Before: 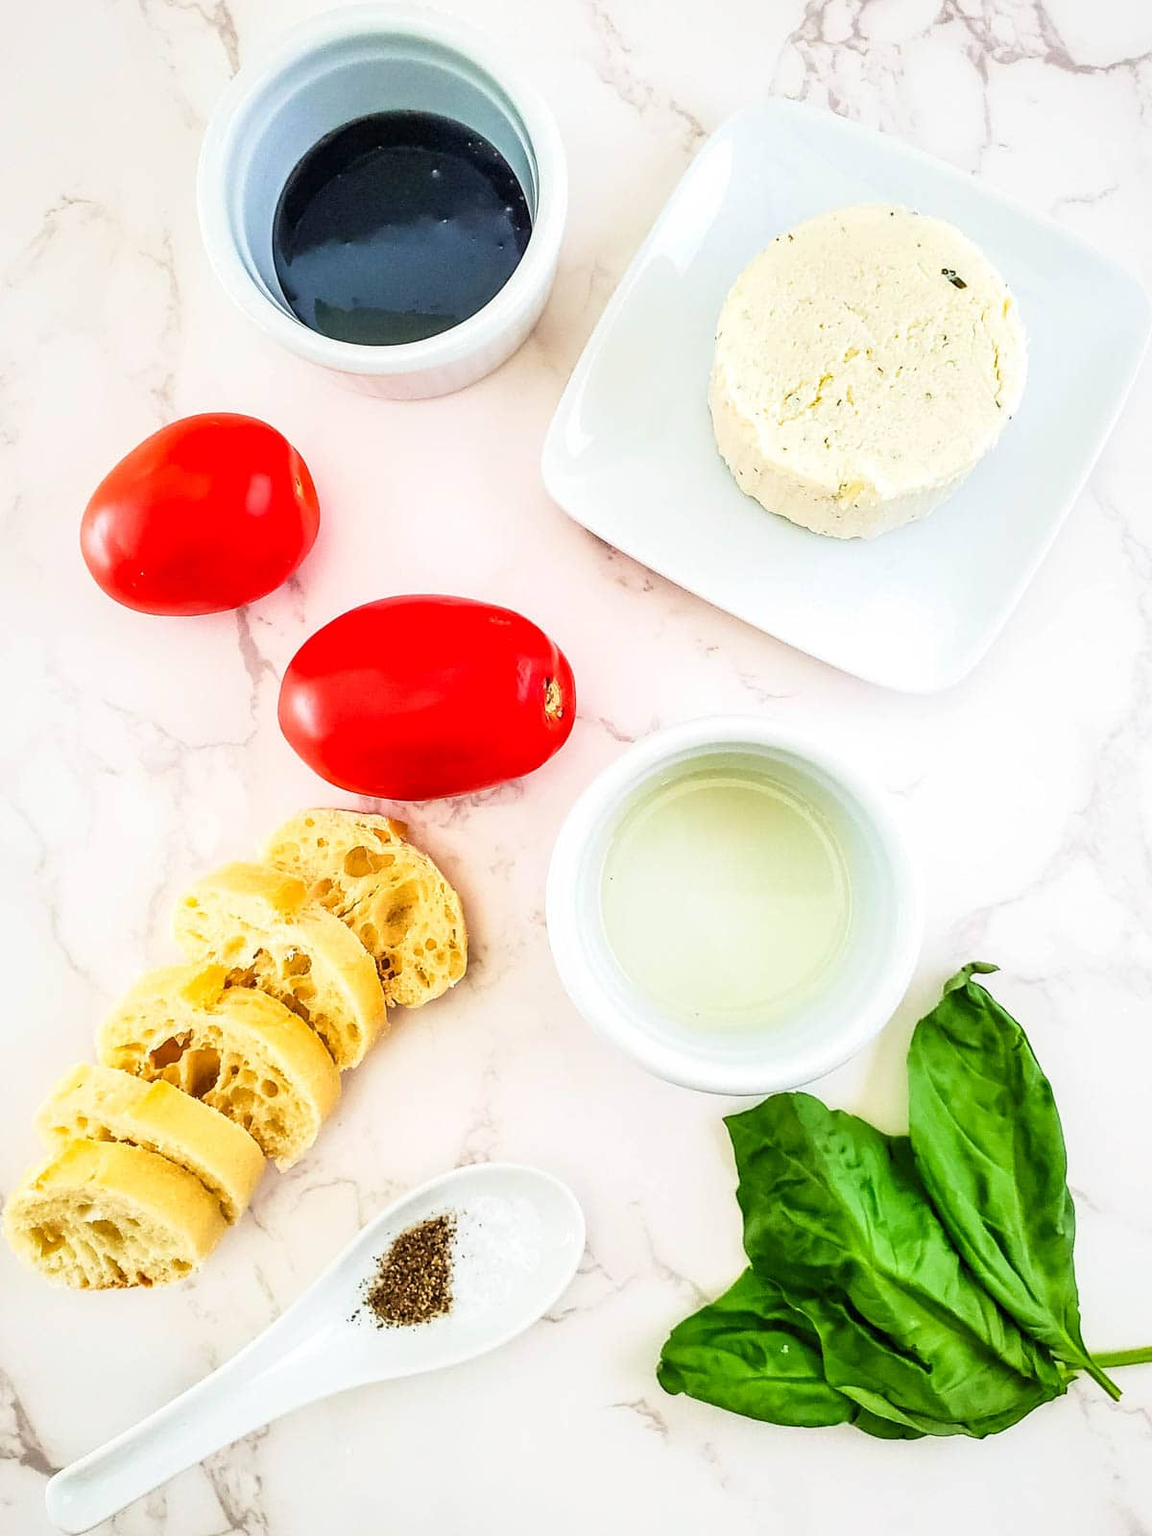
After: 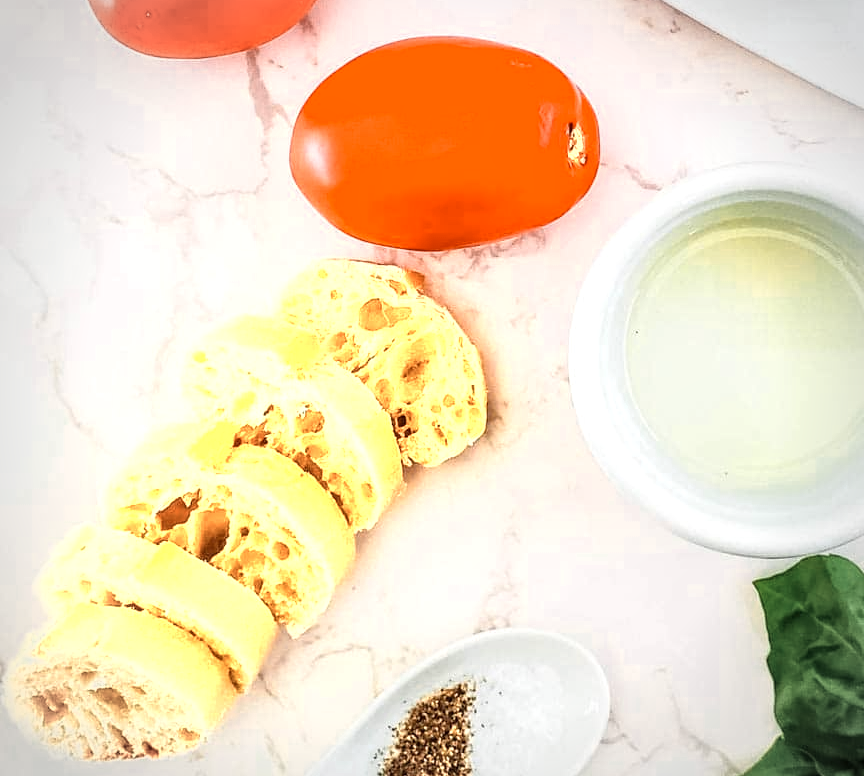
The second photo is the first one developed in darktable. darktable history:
color zones: curves: ch0 [(0.018, 0.548) (0.197, 0.654) (0.425, 0.447) (0.605, 0.658) (0.732, 0.579)]; ch1 [(0.105, 0.531) (0.224, 0.531) (0.386, 0.39) (0.618, 0.456) (0.732, 0.456) (0.956, 0.421)]; ch2 [(0.039, 0.583) (0.215, 0.465) (0.399, 0.544) (0.465, 0.548) (0.614, 0.447) (0.724, 0.43) (0.882, 0.623) (0.956, 0.632)]
vignetting: fall-off radius 45%, brightness -0.33
local contrast: on, module defaults
crop: top 36.498%, right 27.964%, bottom 14.995%
